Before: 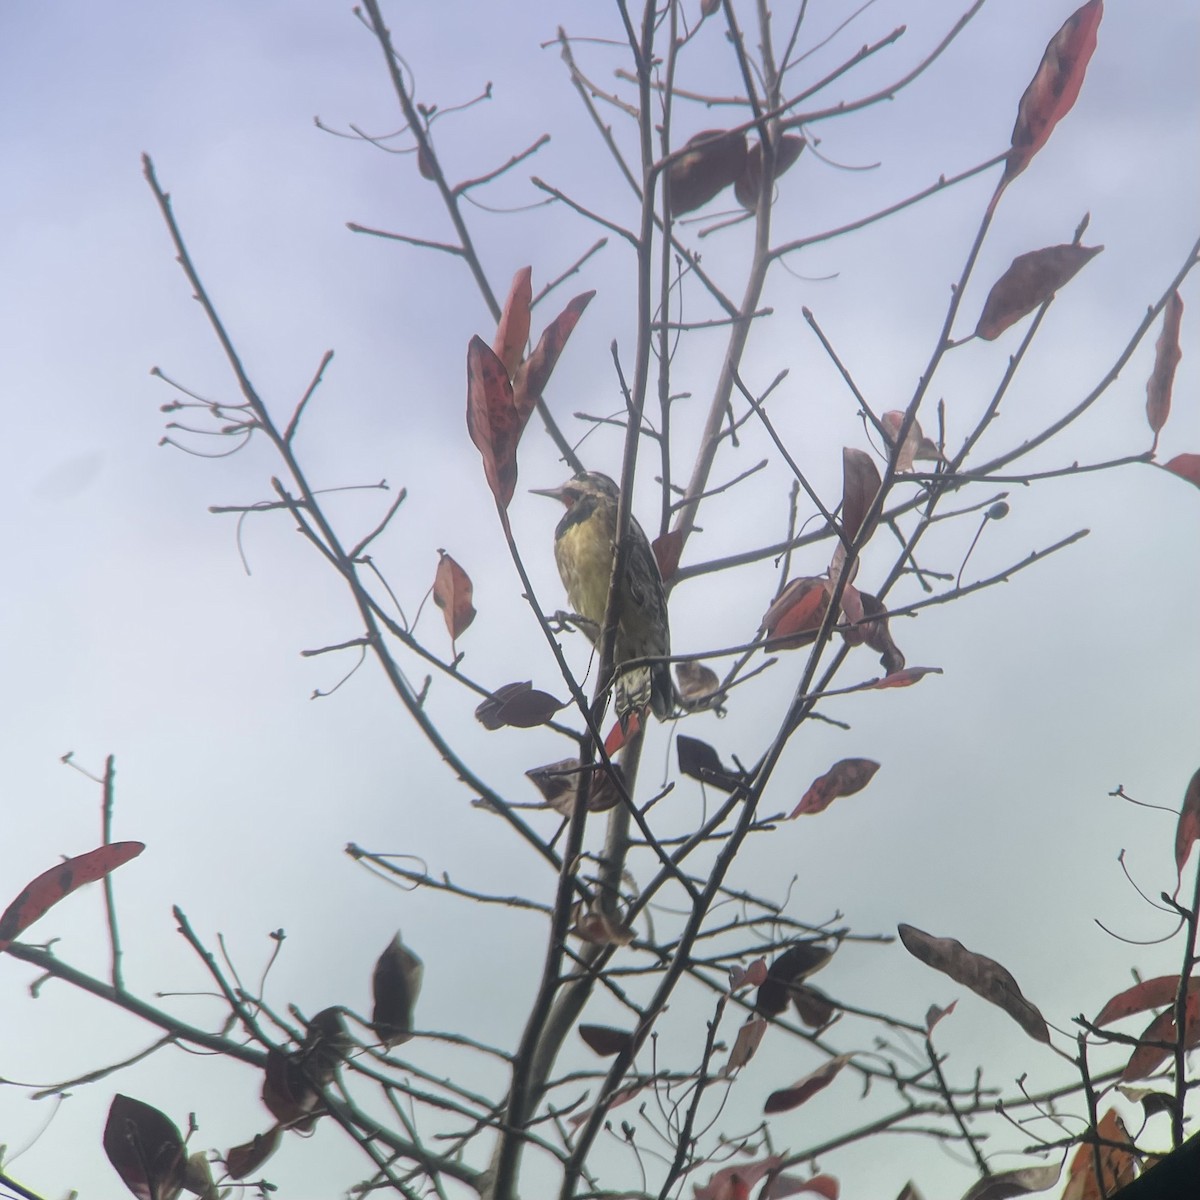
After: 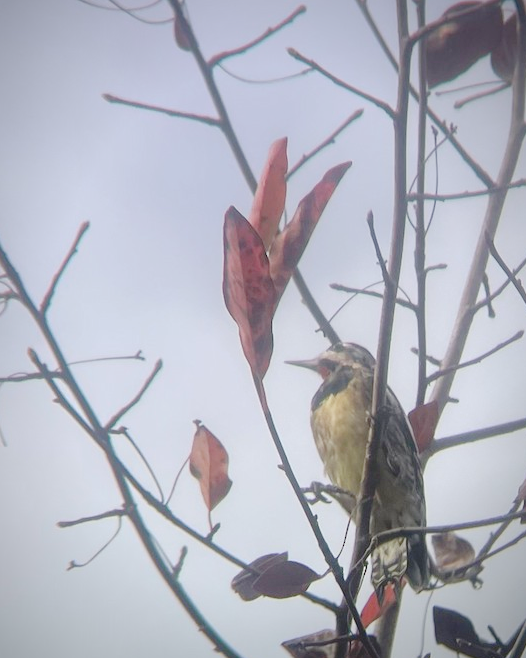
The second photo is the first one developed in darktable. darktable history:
vignetting: fall-off radius 59.78%, saturation -0.031, automatic ratio true
crop: left 20.337%, top 10.784%, right 35.779%, bottom 34.315%
tone curve: curves: ch0 [(0, 0) (0.003, 0.047) (0.011, 0.051) (0.025, 0.061) (0.044, 0.075) (0.069, 0.09) (0.1, 0.102) (0.136, 0.125) (0.177, 0.173) (0.224, 0.226) (0.277, 0.303) (0.335, 0.388) (0.399, 0.469) (0.468, 0.545) (0.543, 0.623) (0.623, 0.695) (0.709, 0.766) (0.801, 0.832) (0.898, 0.905) (1, 1)], preserve colors none
